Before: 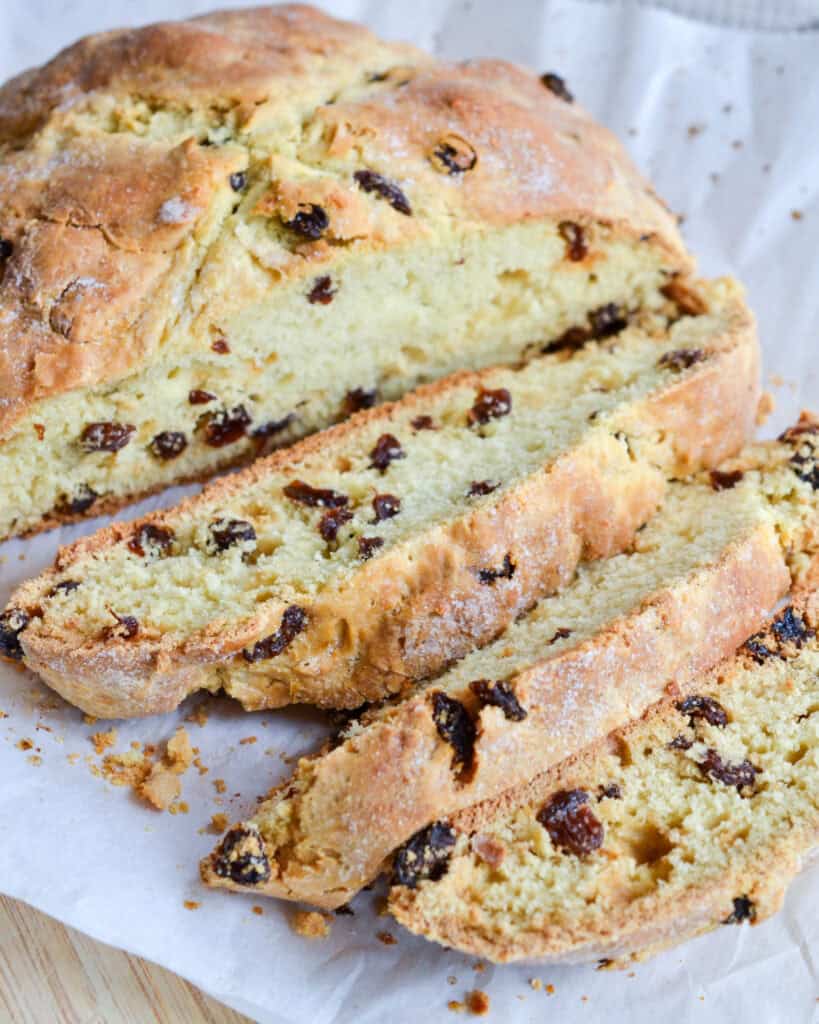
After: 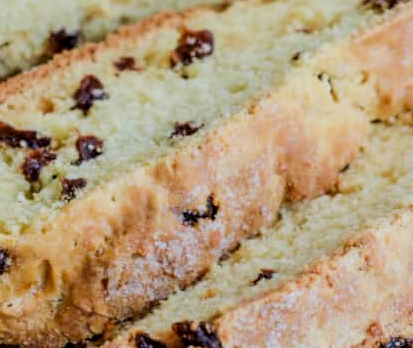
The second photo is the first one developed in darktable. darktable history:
velvia: strength 16.54%
filmic rgb: black relative exposure -7.65 EV, white relative exposure 4.56 EV, hardness 3.61, iterations of high-quality reconstruction 0
local contrast: on, module defaults
crop: left 36.357%, top 35.116%, right 13.127%, bottom 30.864%
